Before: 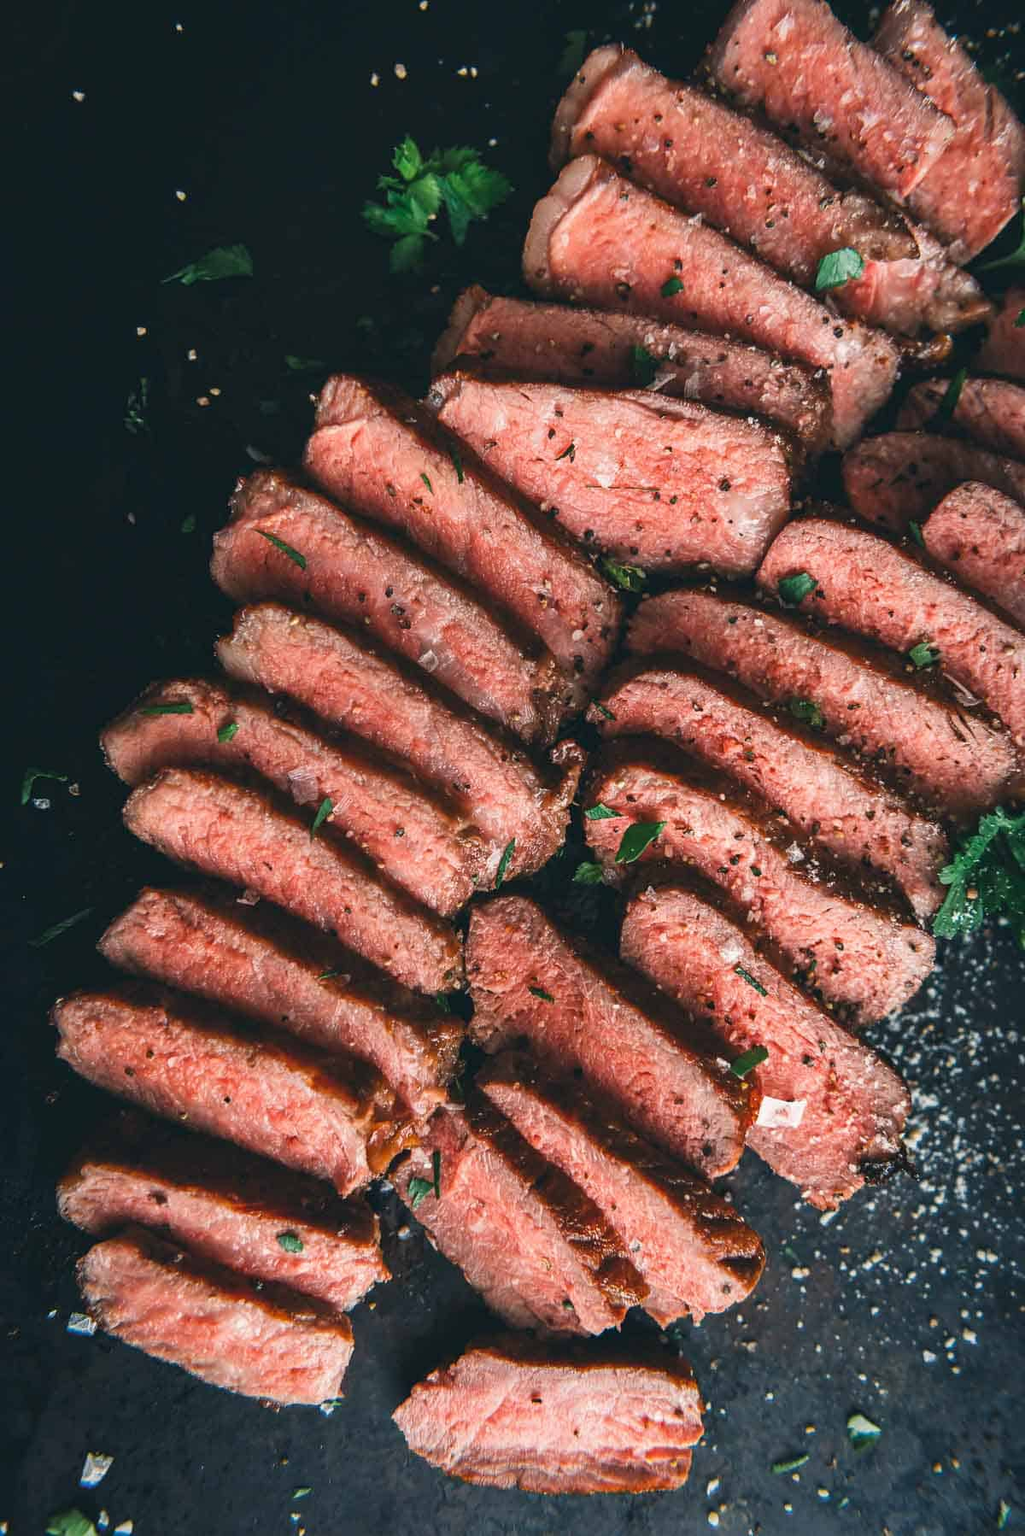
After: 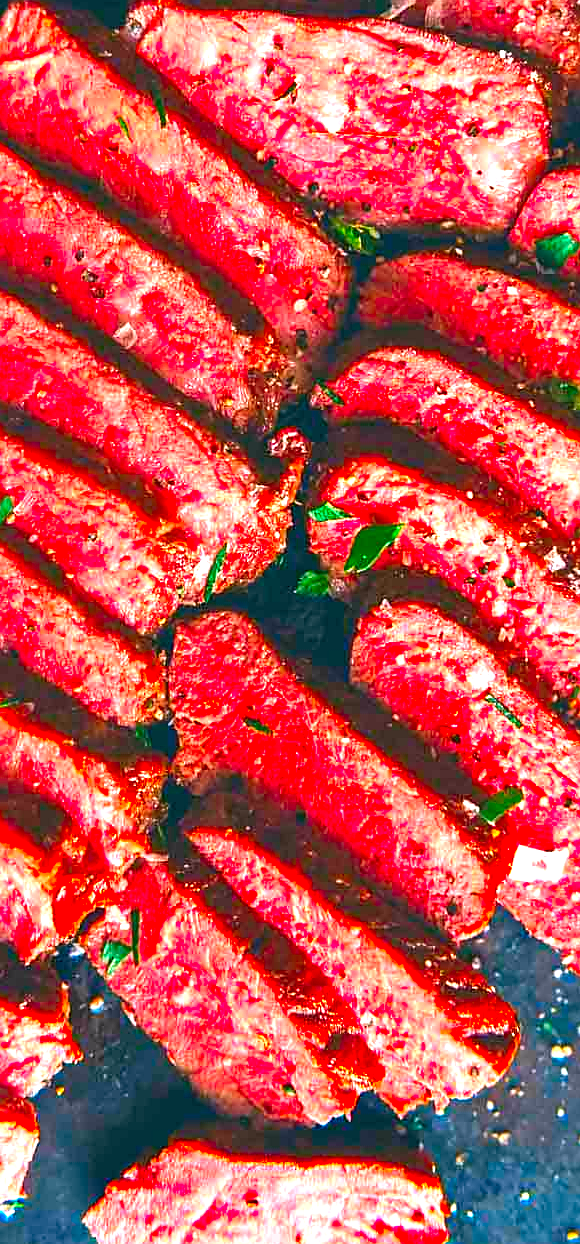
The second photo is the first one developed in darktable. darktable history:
exposure: exposure 1.205 EV, compensate exposure bias true, compensate highlight preservation false
crop: left 31.391%, top 24.368%, right 20.242%, bottom 6.403%
color correction: highlights a* 1.54, highlights b* -1.67, saturation 2.45
sharpen: on, module defaults
